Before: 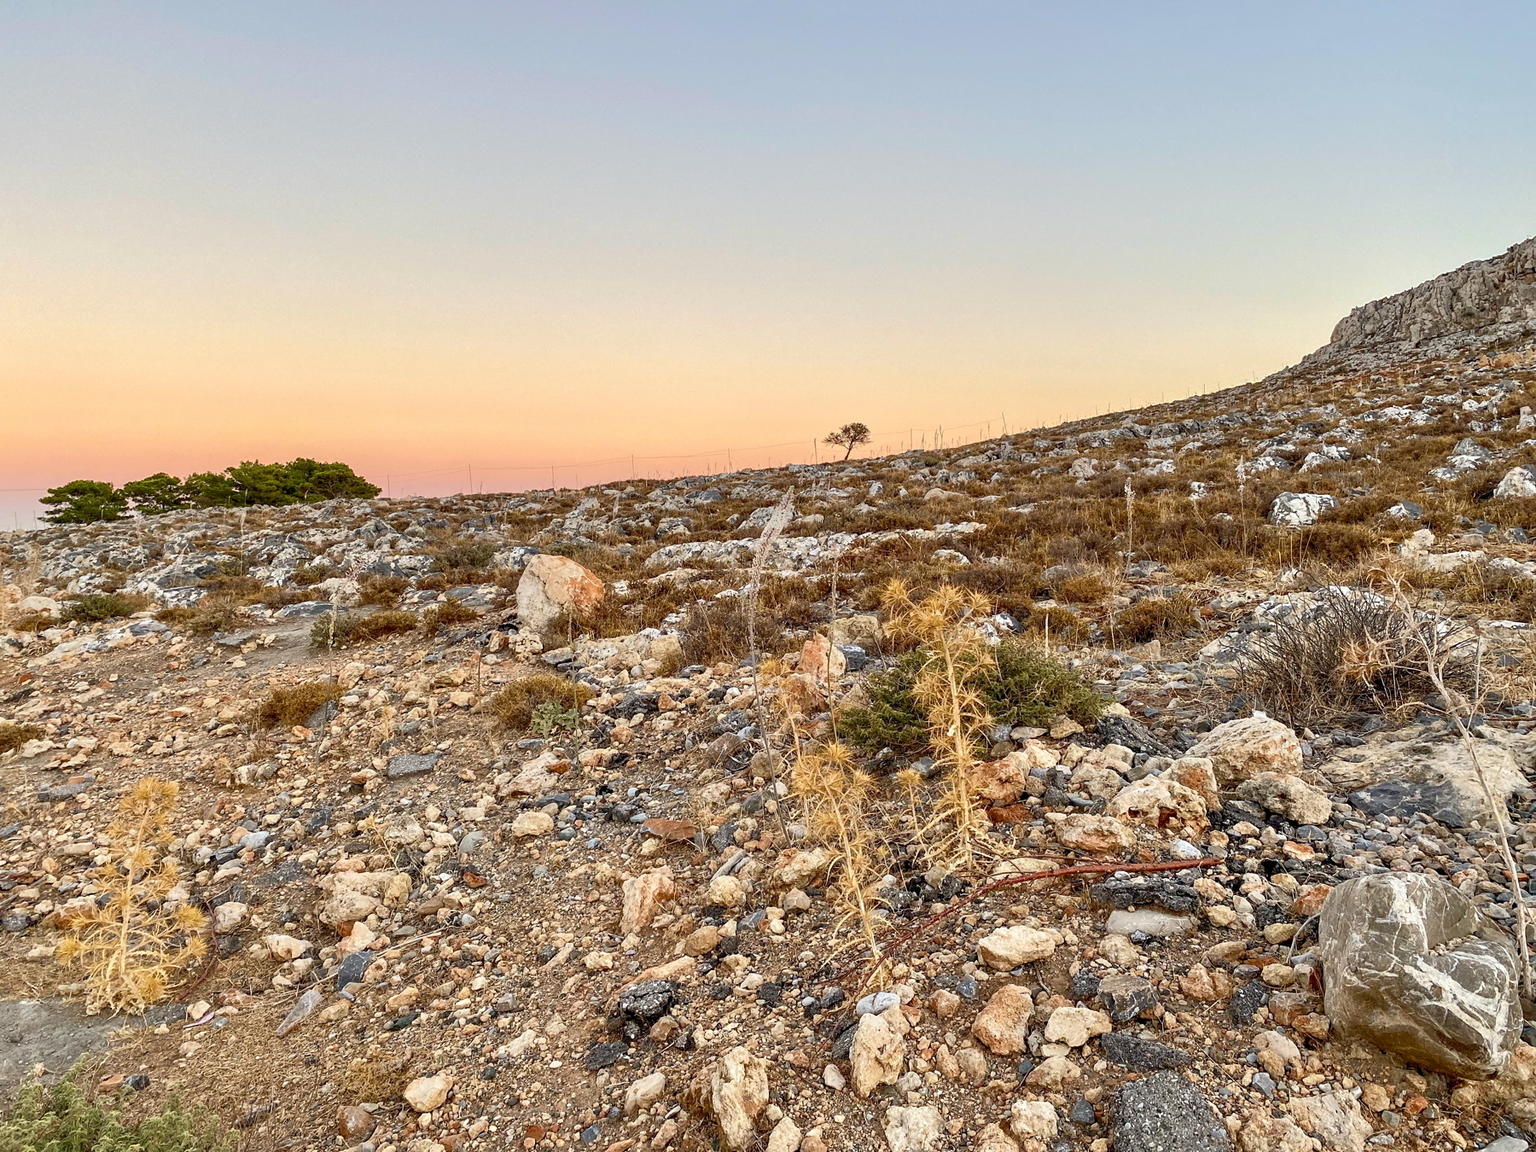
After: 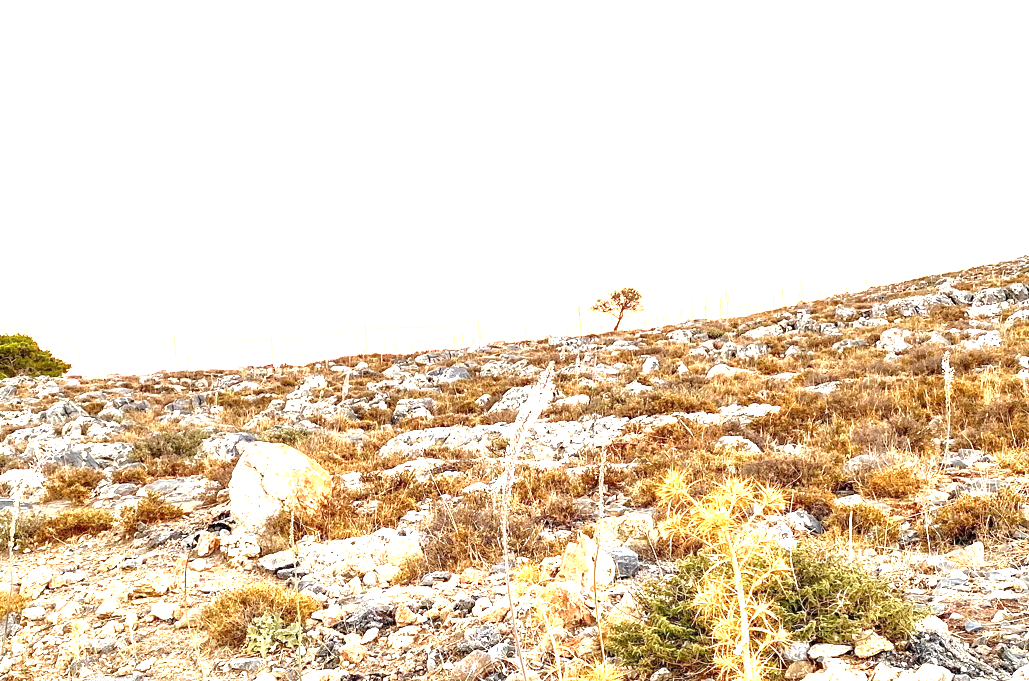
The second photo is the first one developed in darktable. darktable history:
crop: left 20.932%, top 15.471%, right 21.848%, bottom 34.081%
exposure: black level correction 0, exposure 1.9 EV, compensate highlight preservation false
